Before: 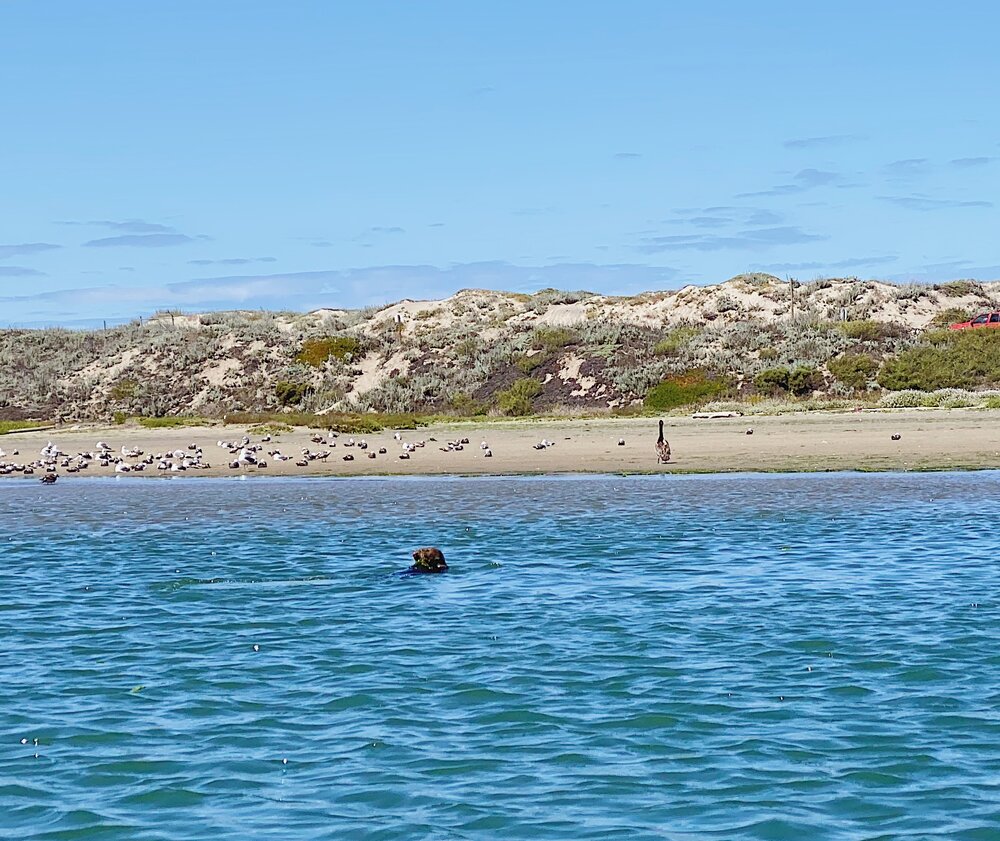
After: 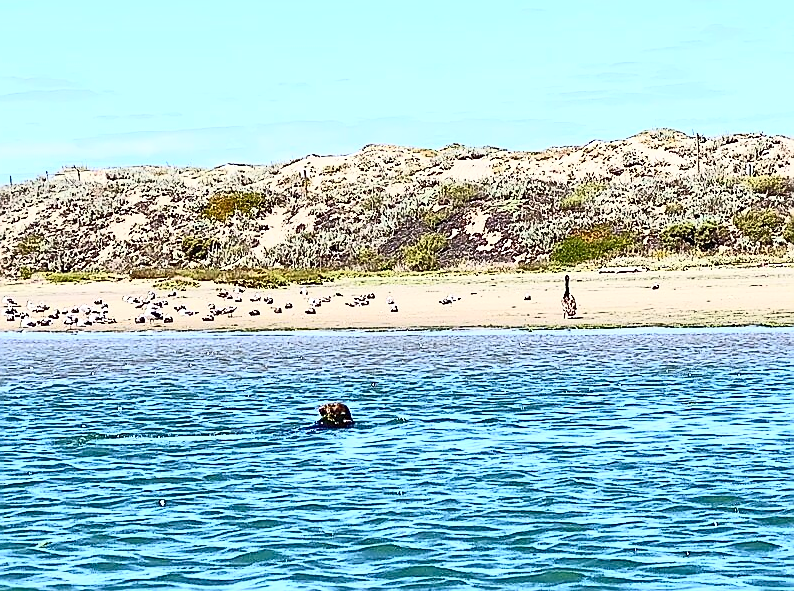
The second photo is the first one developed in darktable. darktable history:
sharpen: radius 1.415, amount 1.243, threshold 0.839
contrast brightness saturation: contrast 0.61, brightness 0.339, saturation 0.146
crop: left 9.46%, top 17.317%, right 11.138%, bottom 12.319%
